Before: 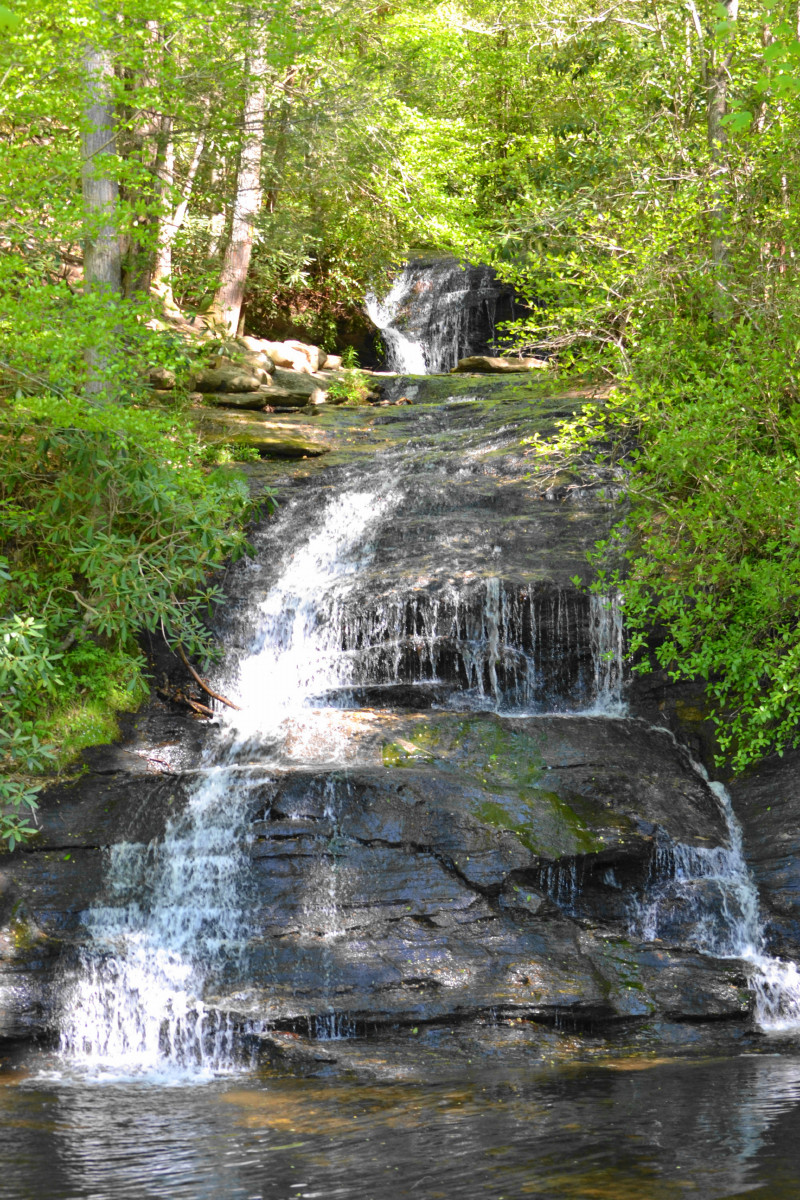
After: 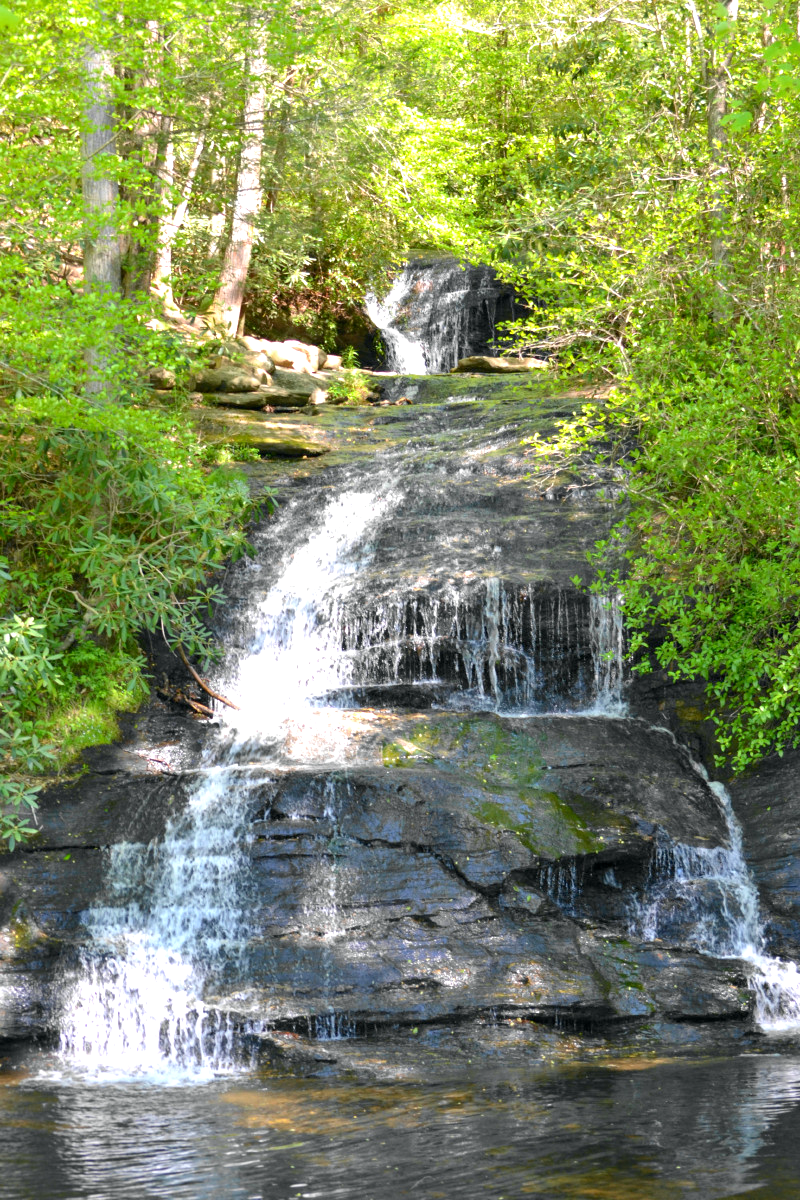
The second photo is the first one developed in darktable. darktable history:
exposure: black level correction 0.003, exposure 0.383 EV, compensate highlight preservation false
color balance: mode lift, gamma, gain (sRGB), lift [1, 1, 1.022, 1.026]
